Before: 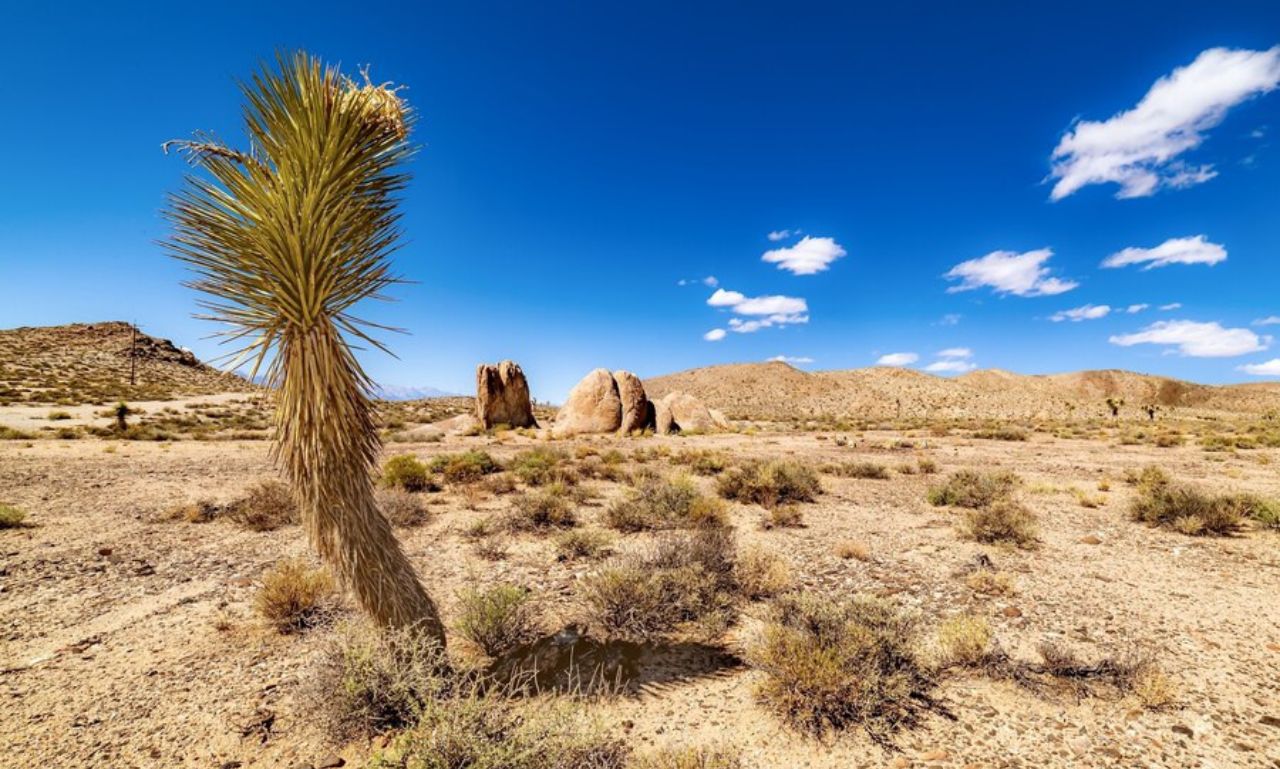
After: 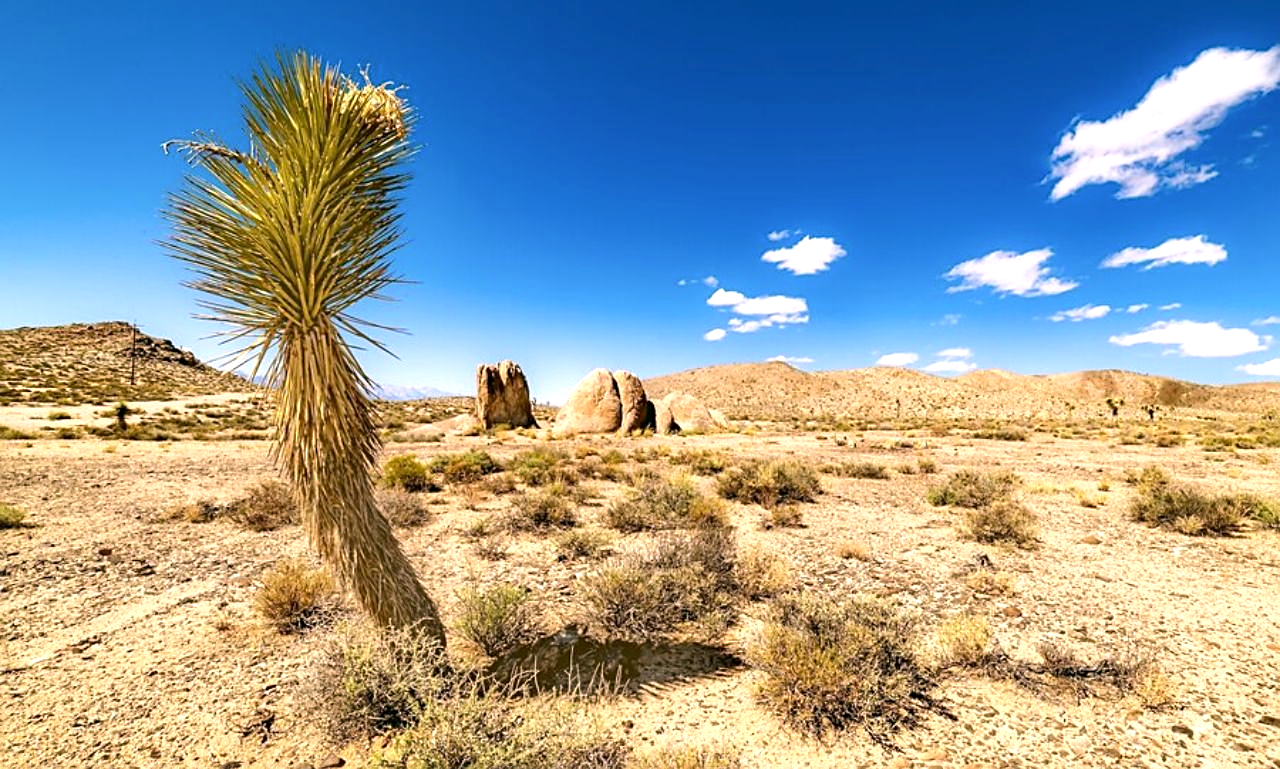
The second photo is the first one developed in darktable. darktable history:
exposure: black level correction 0, exposure 0.499 EV, compensate highlight preservation false
color correction: highlights a* 4.53, highlights b* 4.95, shadows a* -7.78, shadows b* 4.89
sharpen: amount 0.492
